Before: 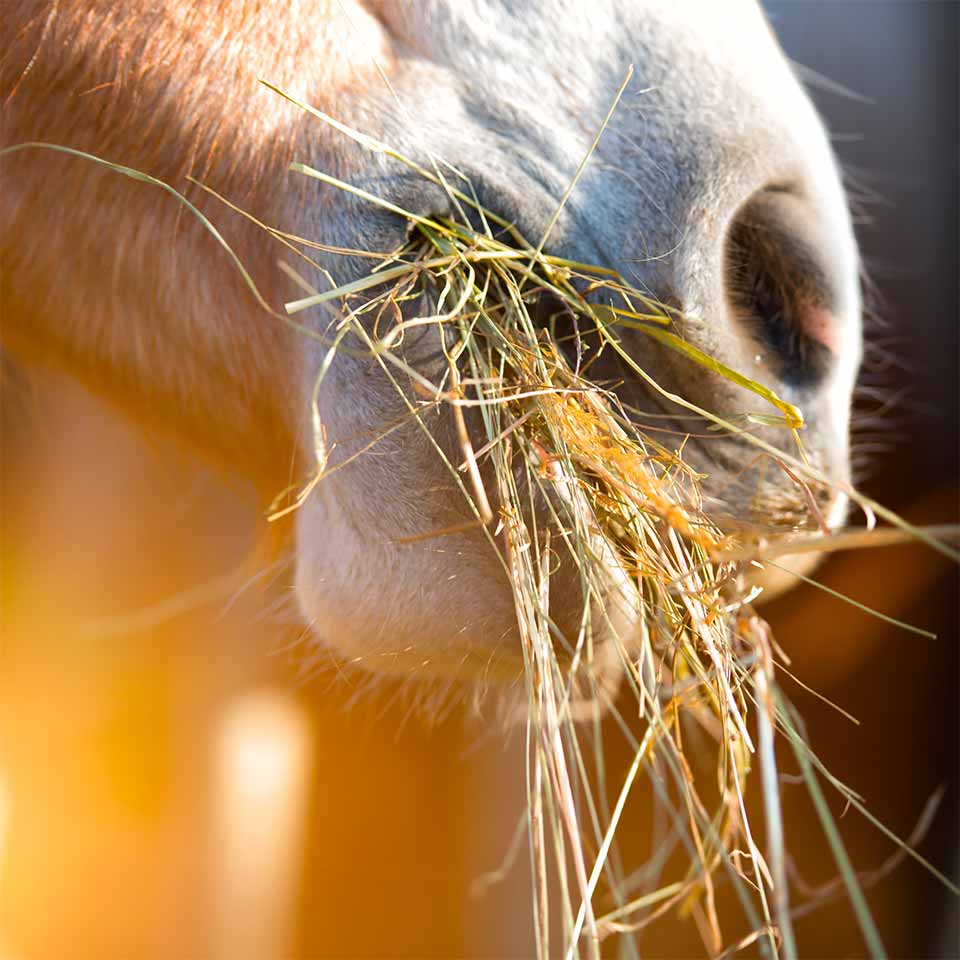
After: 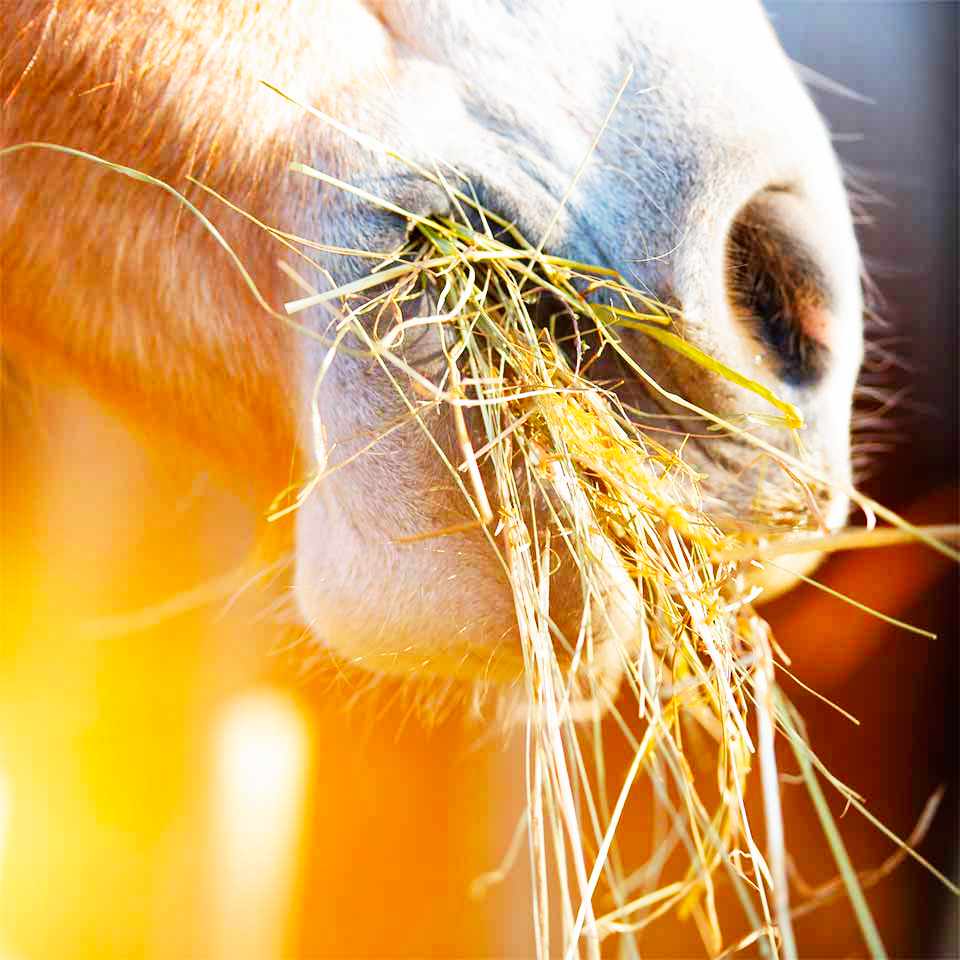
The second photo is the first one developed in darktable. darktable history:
tone equalizer: -8 EV 0.25 EV, -7 EV 0.417 EV, -6 EV 0.417 EV, -5 EV 0.25 EV, -3 EV -0.25 EV, -2 EV -0.417 EV, -1 EV -0.417 EV, +0 EV -0.25 EV, edges refinement/feathering 500, mask exposure compensation -1.57 EV, preserve details guided filter
base curve: curves: ch0 [(0, 0) (0.007, 0.004) (0.027, 0.03) (0.046, 0.07) (0.207, 0.54) (0.442, 0.872) (0.673, 0.972) (1, 1)], preserve colors none
